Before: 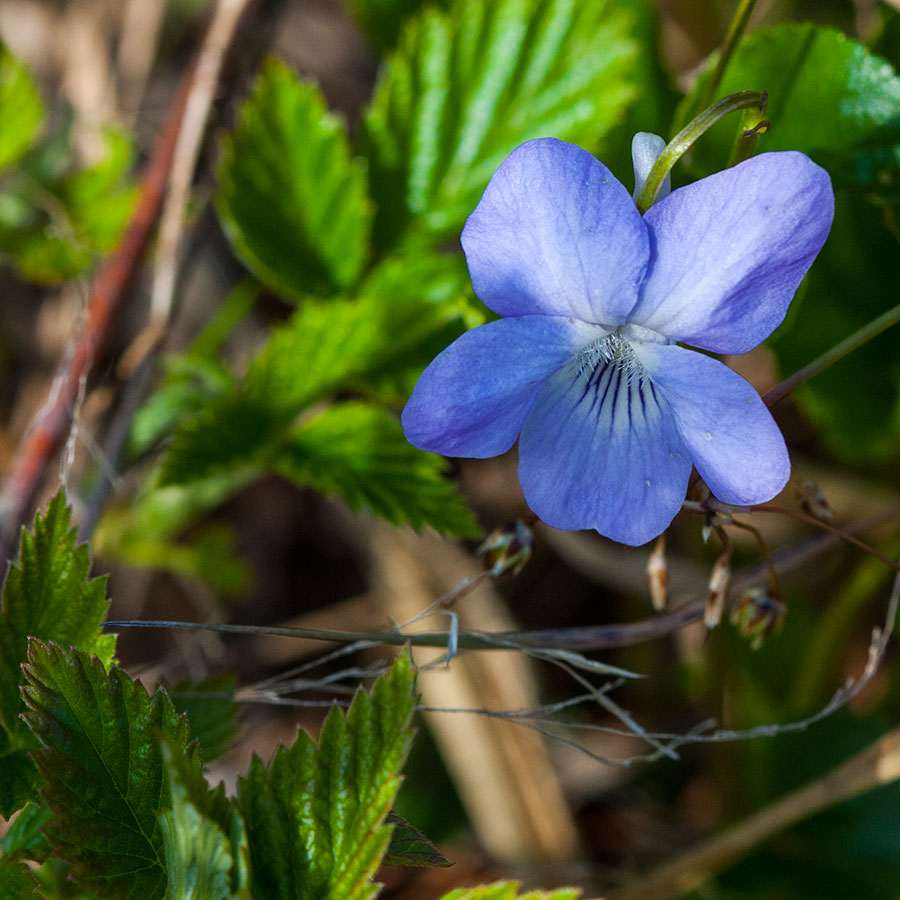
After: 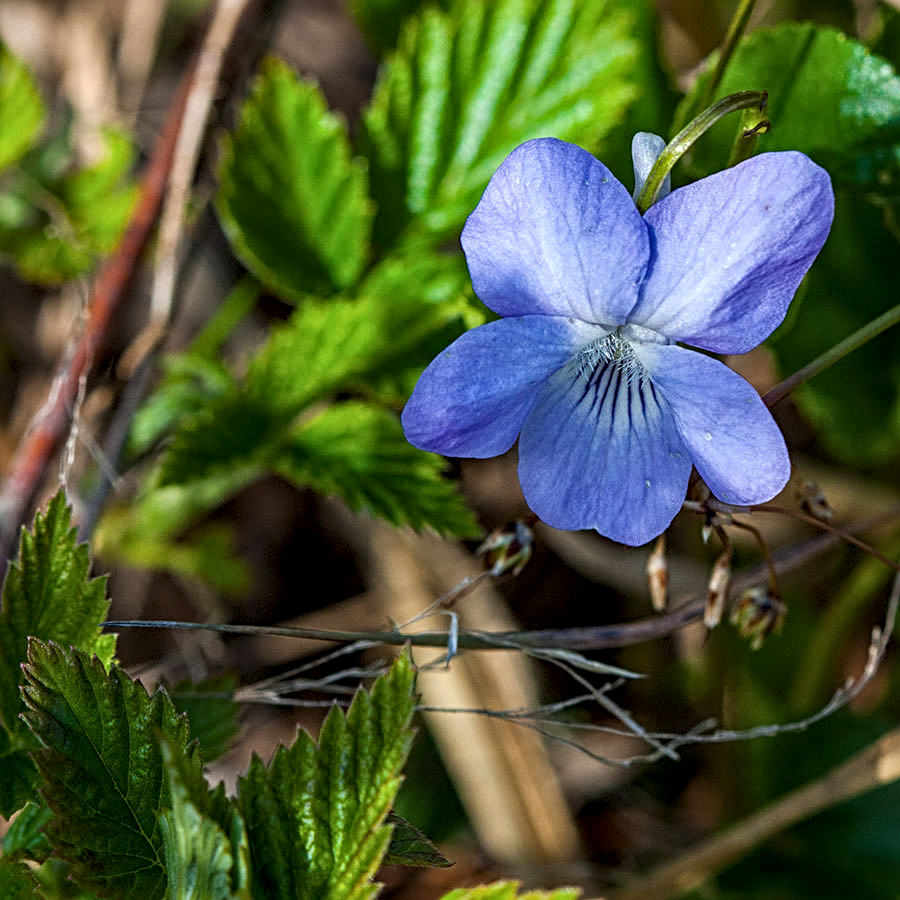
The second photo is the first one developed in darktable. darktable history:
local contrast: detail 130%
sharpen: radius 4
